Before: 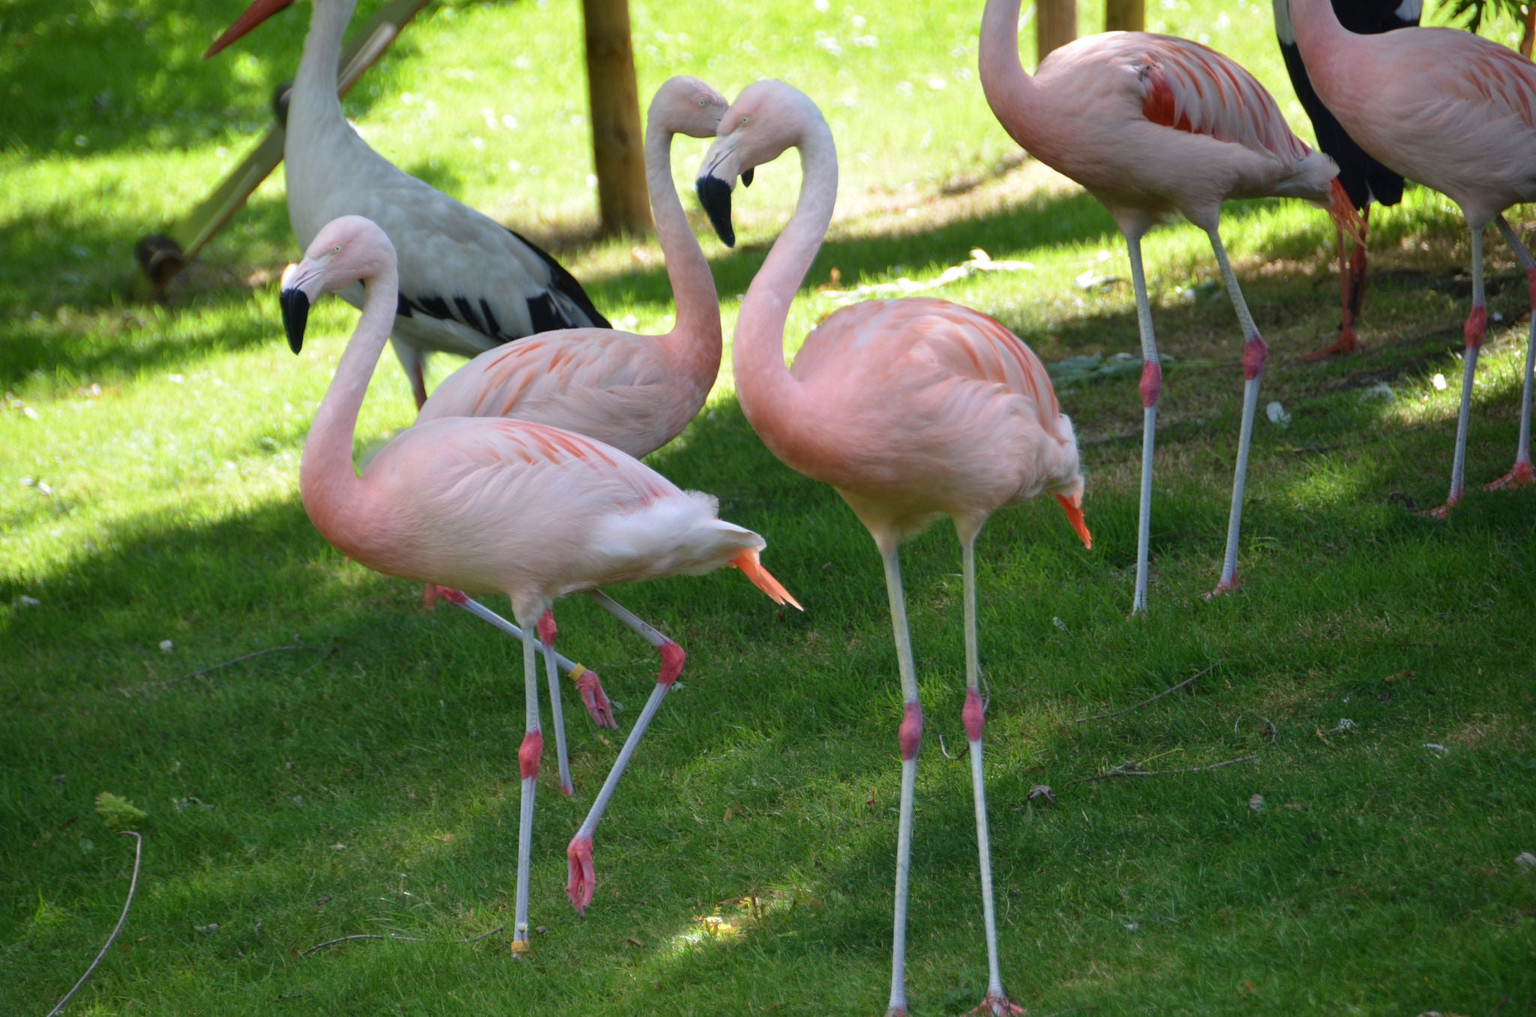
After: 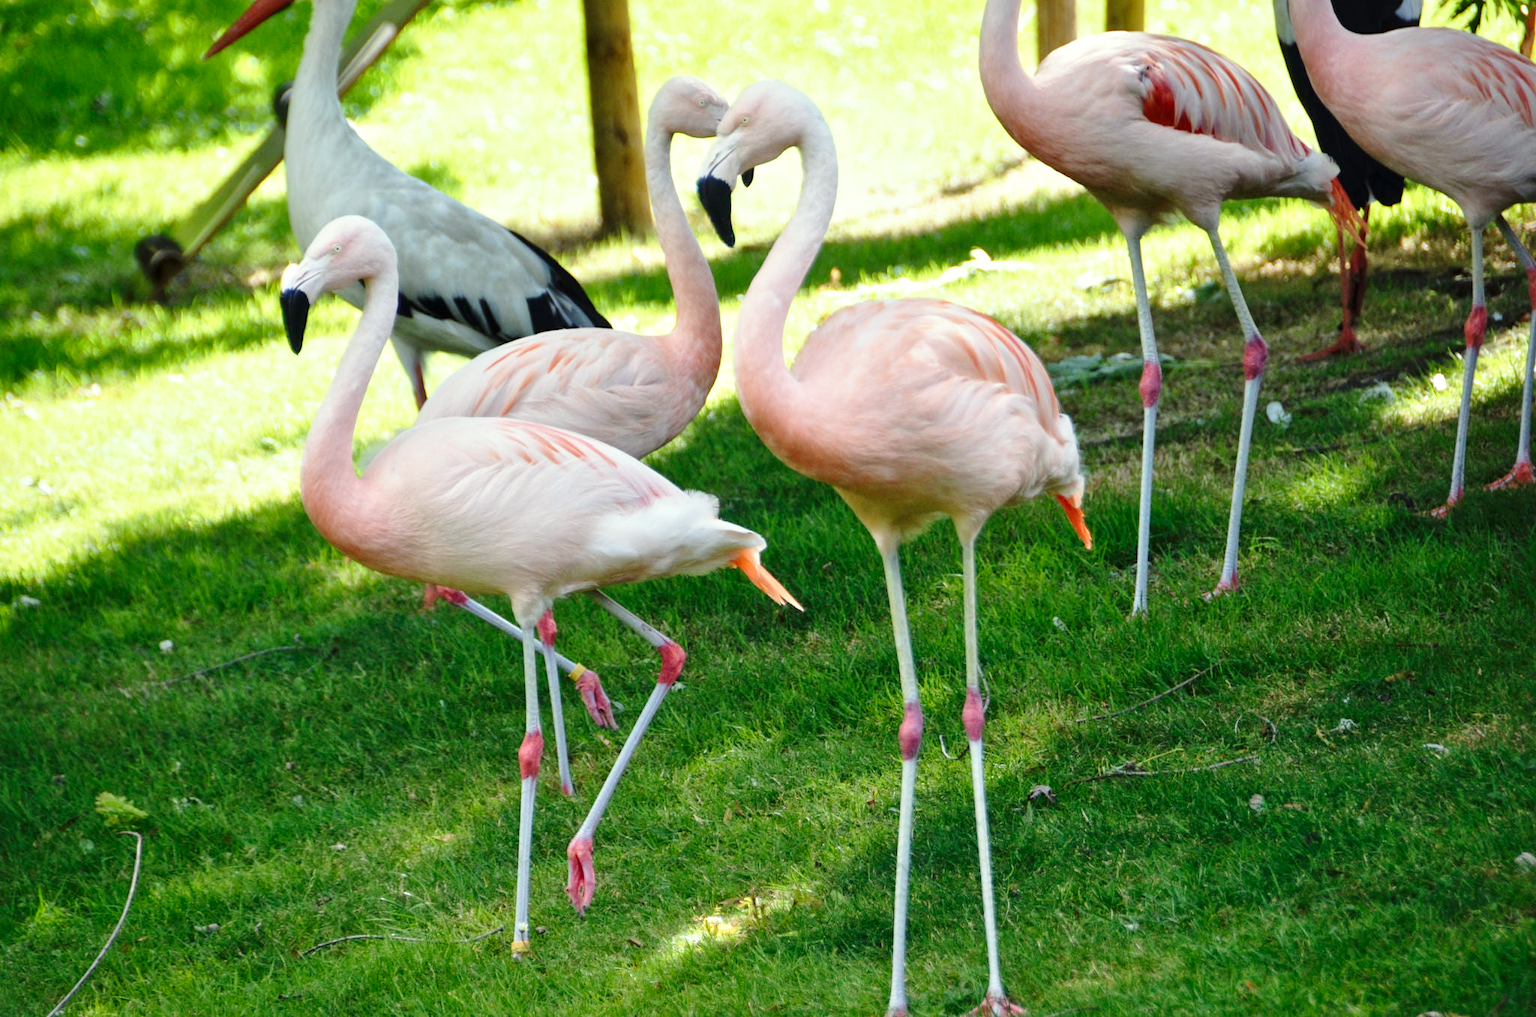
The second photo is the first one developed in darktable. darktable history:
color correction: highlights a* -4.6, highlights b* 5.06, saturation 0.94
base curve: curves: ch0 [(0, 0) (0.028, 0.03) (0.121, 0.232) (0.46, 0.748) (0.859, 0.968) (1, 1)], exposure shift 0.57, preserve colors none
local contrast: mode bilateral grid, contrast 30, coarseness 25, midtone range 0.2
